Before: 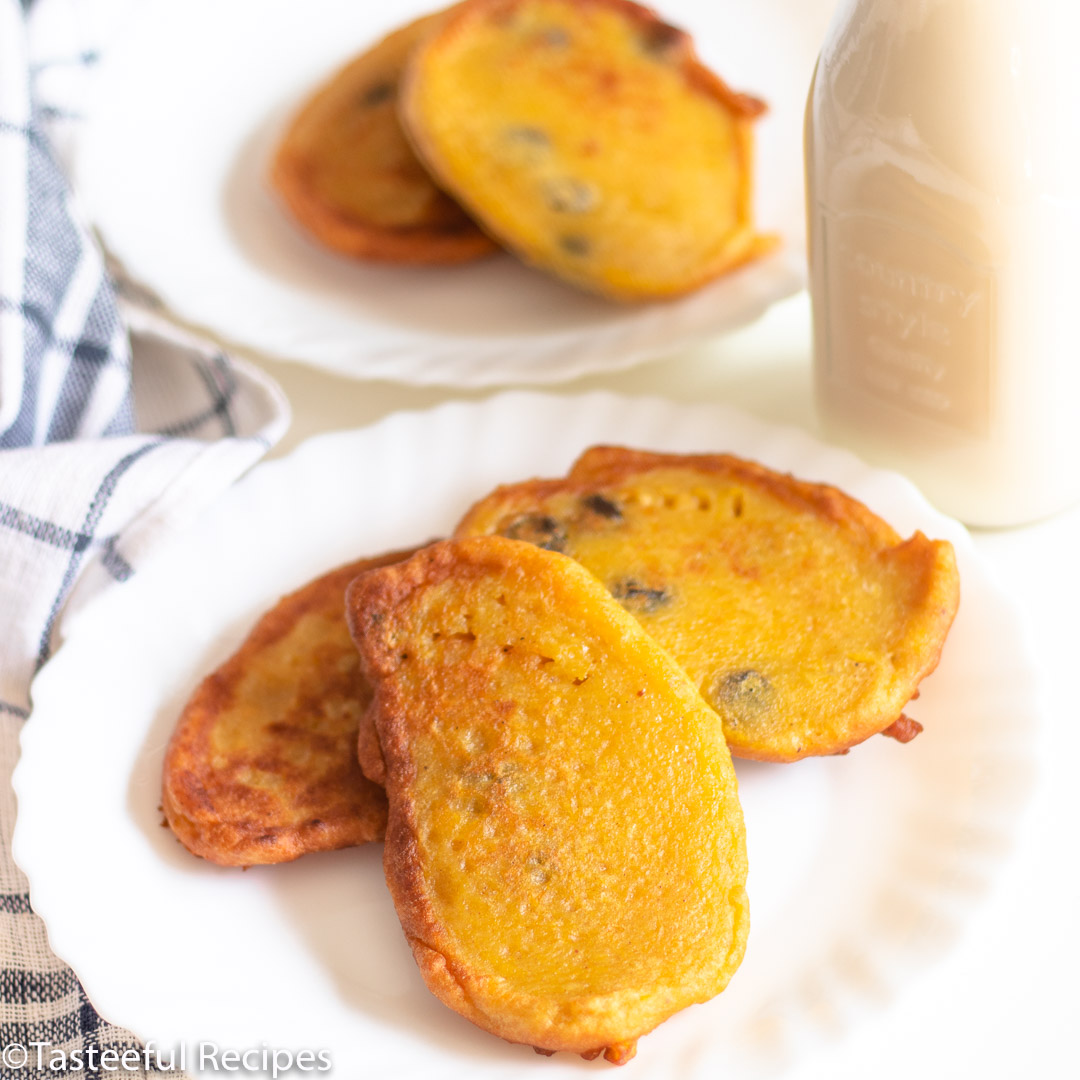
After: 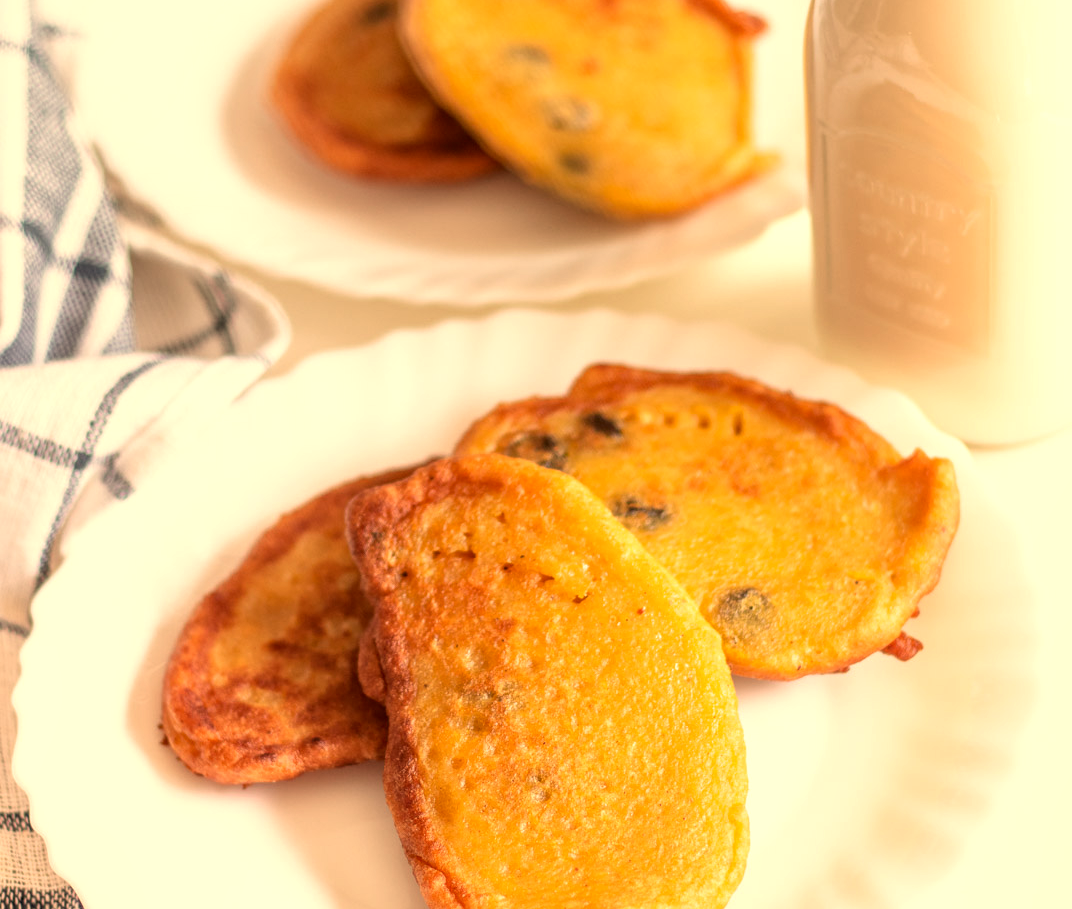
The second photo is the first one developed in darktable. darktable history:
local contrast: detail 130%
crop: top 7.625%, bottom 8.027%
white balance: red 1.138, green 0.996, blue 0.812
